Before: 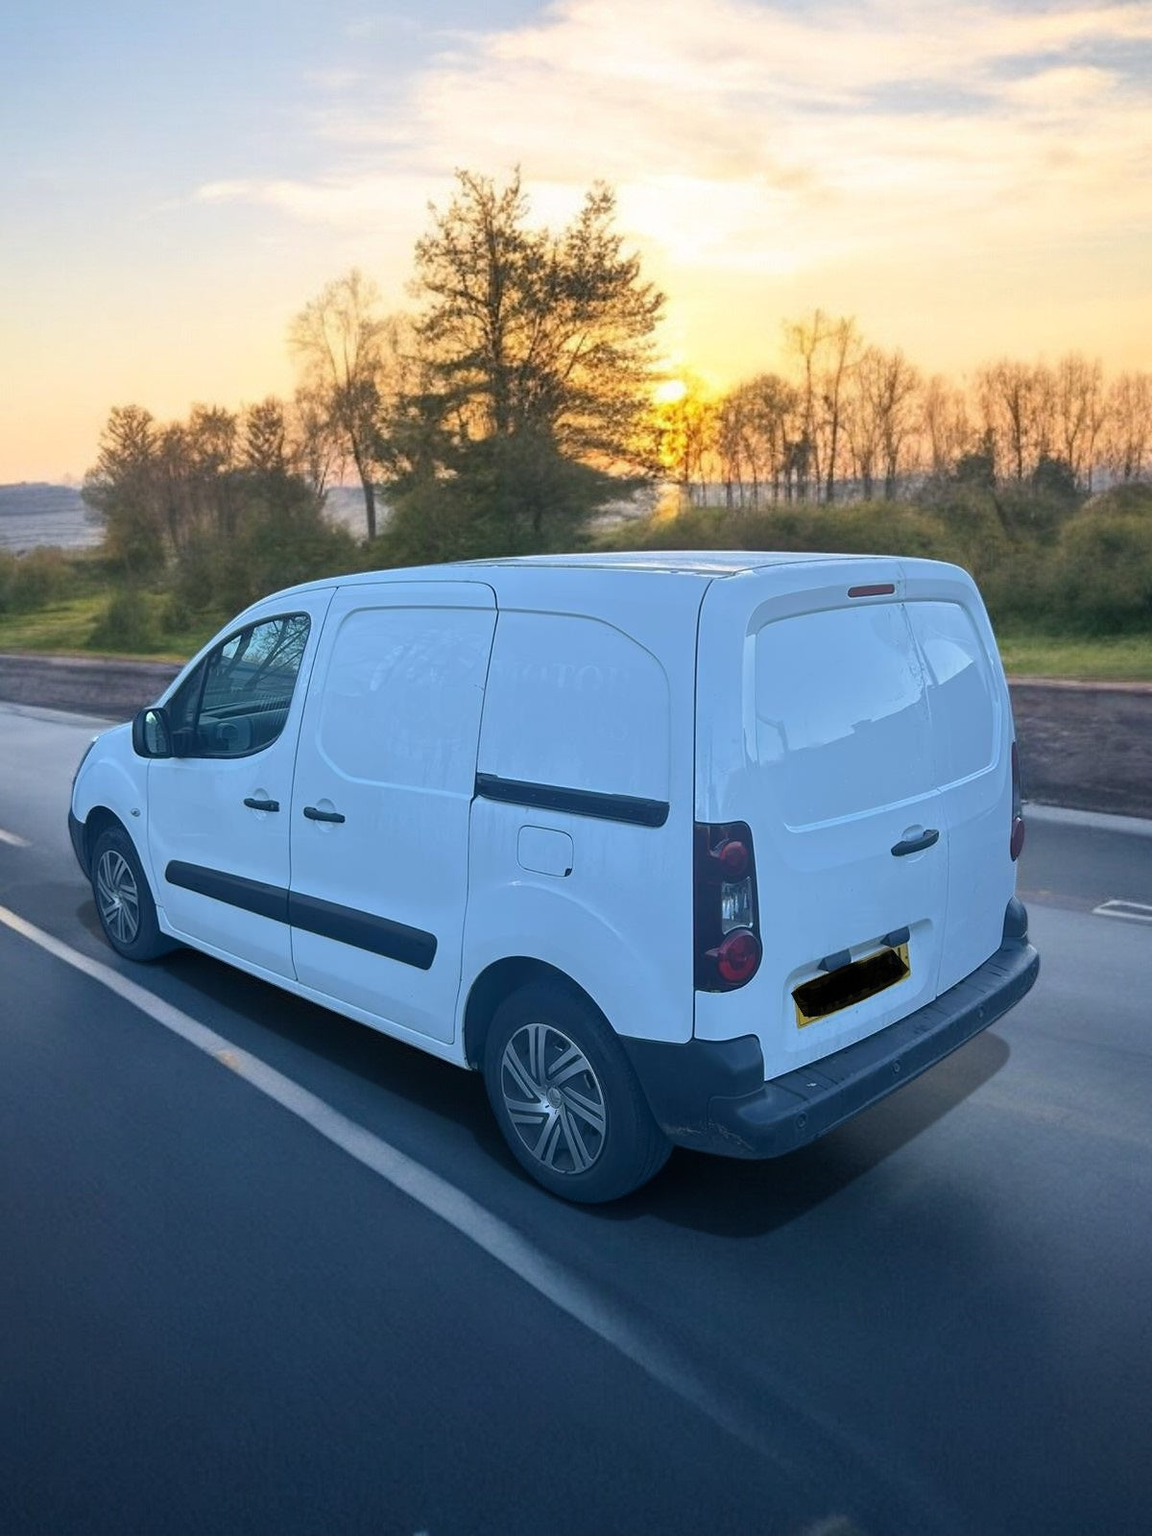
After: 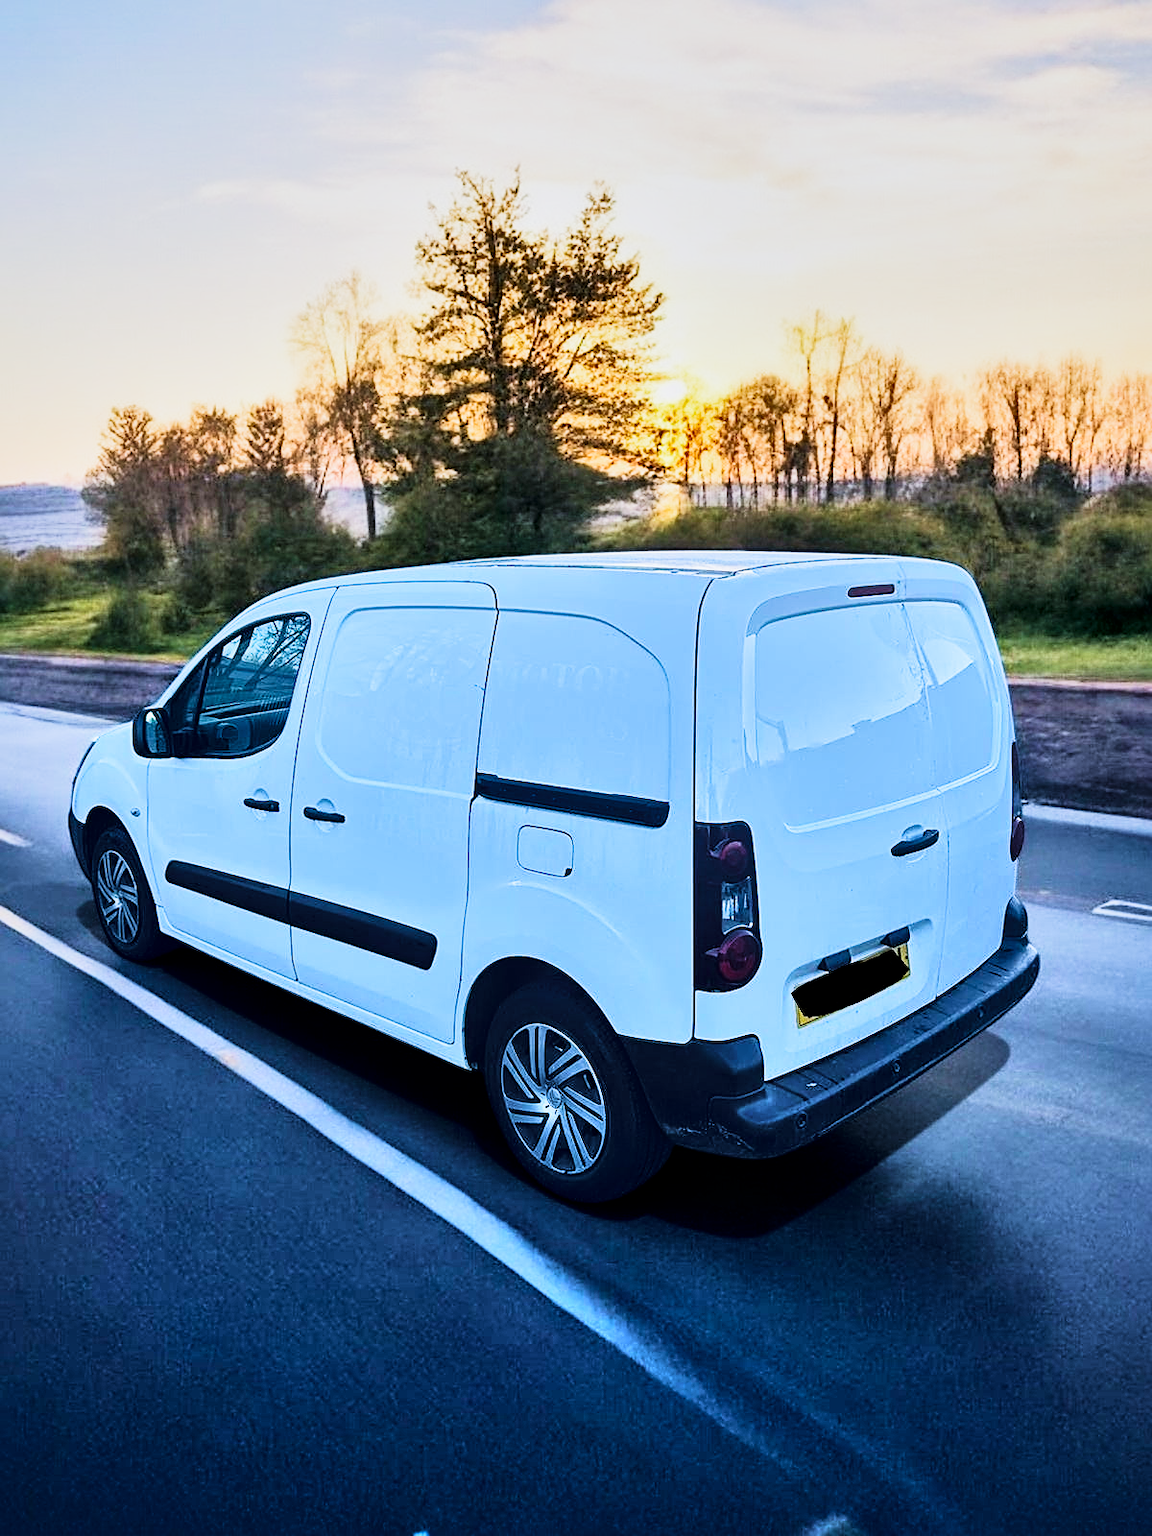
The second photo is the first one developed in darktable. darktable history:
shadows and highlights: shadows 61.32, soften with gaussian
local contrast: mode bilateral grid, contrast 20, coarseness 49, detail 139%, midtone range 0.2
filmic rgb: black relative exposure -8.02 EV, white relative exposure 4.01 EV, hardness 4.21, contrast 1.378, add noise in highlights 0.001, preserve chrominance no, color science v3 (2019), use custom middle-gray values true, contrast in highlights soft
velvia: on, module defaults
tone curve: curves: ch0 [(0, 0.008) (0.081, 0.044) (0.177, 0.123) (0.283, 0.253) (0.427, 0.441) (0.495, 0.524) (0.661, 0.756) (0.796, 0.859) (1, 0.951)]; ch1 [(0, 0) (0.161, 0.092) (0.35, 0.33) (0.392, 0.392) (0.427, 0.426) (0.479, 0.472) (0.505, 0.5) (0.521, 0.519) (0.567, 0.556) (0.583, 0.588) (0.625, 0.627) (0.678, 0.733) (1, 1)]; ch2 [(0, 0) (0.346, 0.362) (0.404, 0.427) (0.502, 0.499) (0.523, 0.522) (0.544, 0.561) (0.58, 0.59) (0.629, 0.642) (0.717, 0.678) (1, 1)], color space Lab, linked channels, preserve colors none
color calibration: illuminant as shot in camera, x 0.358, y 0.373, temperature 4628.91 K
exposure: black level correction 0, exposure 0.302 EV, compensate highlight preservation false
sharpen: on, module defaults
